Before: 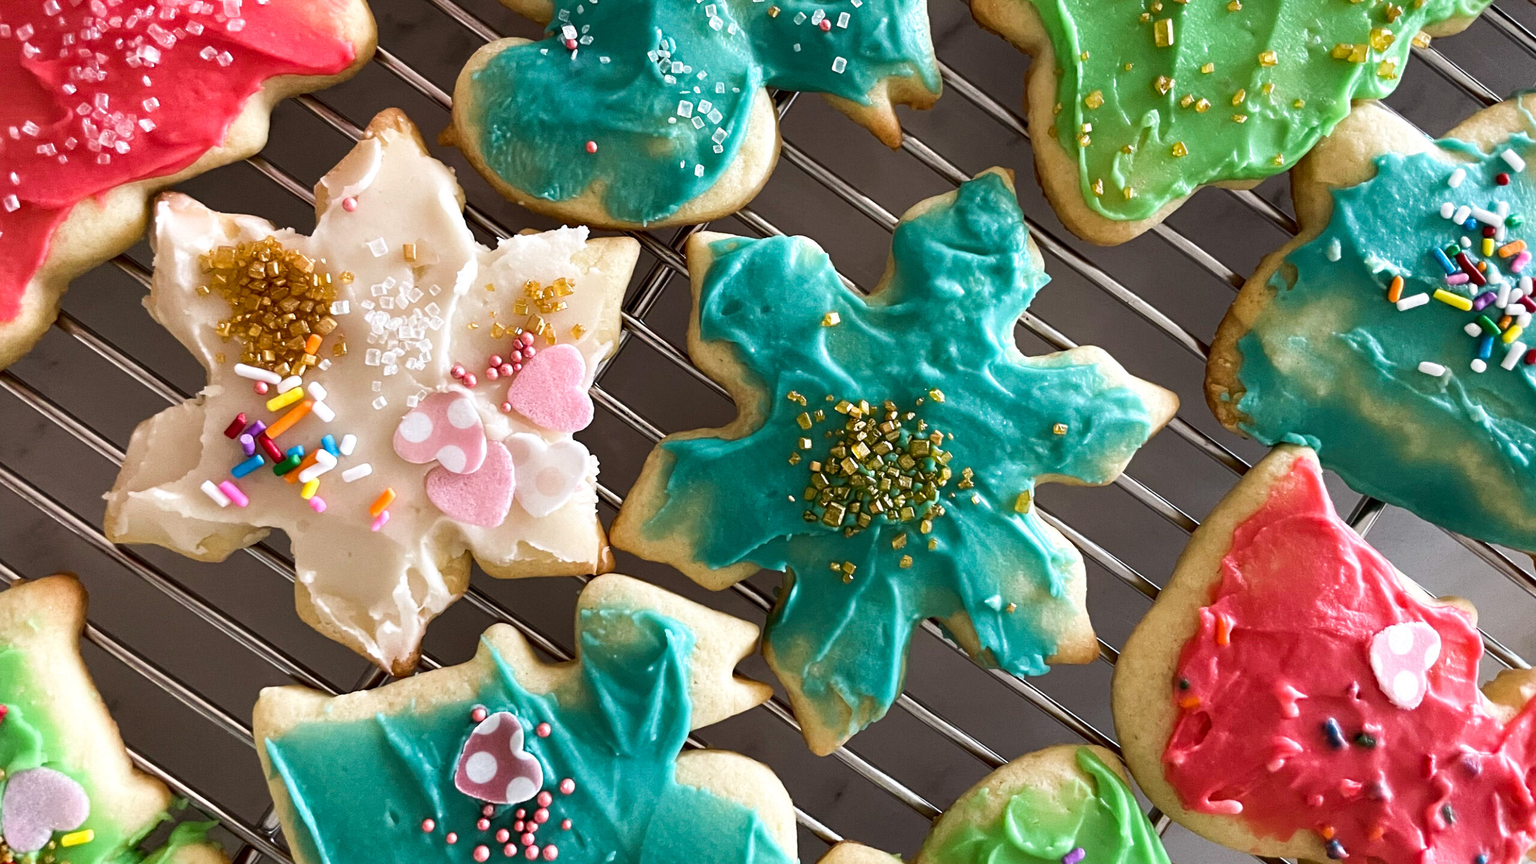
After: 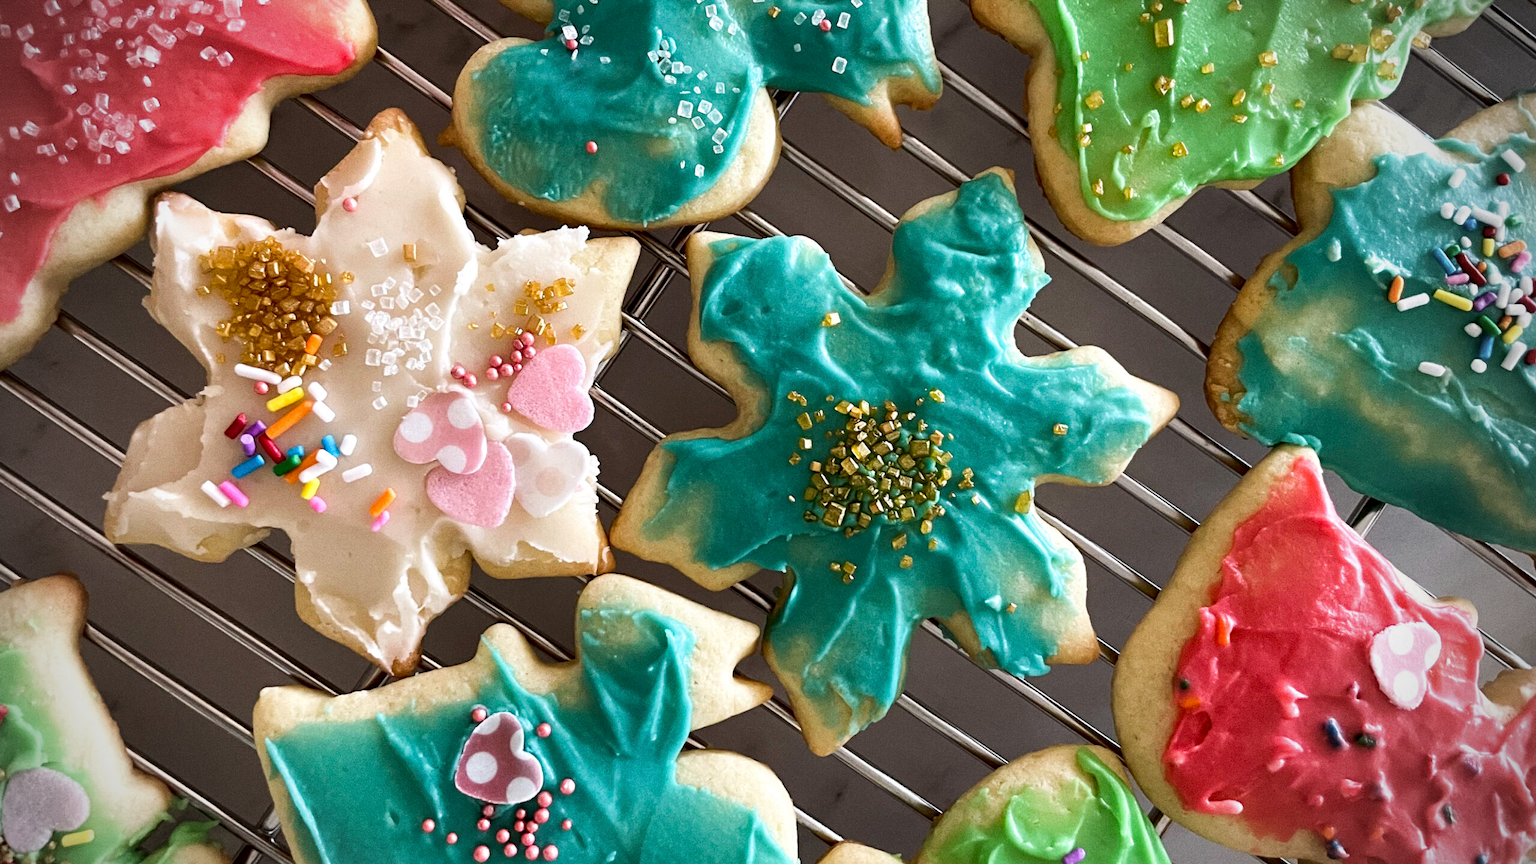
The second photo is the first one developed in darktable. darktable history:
grain: coarseness 0.47 ISO
exposure: black level correction 0.001, compensate highlight preservation false
vignetting: fall-off start 75%, brightness -0.692, width/height ratio 1.084
